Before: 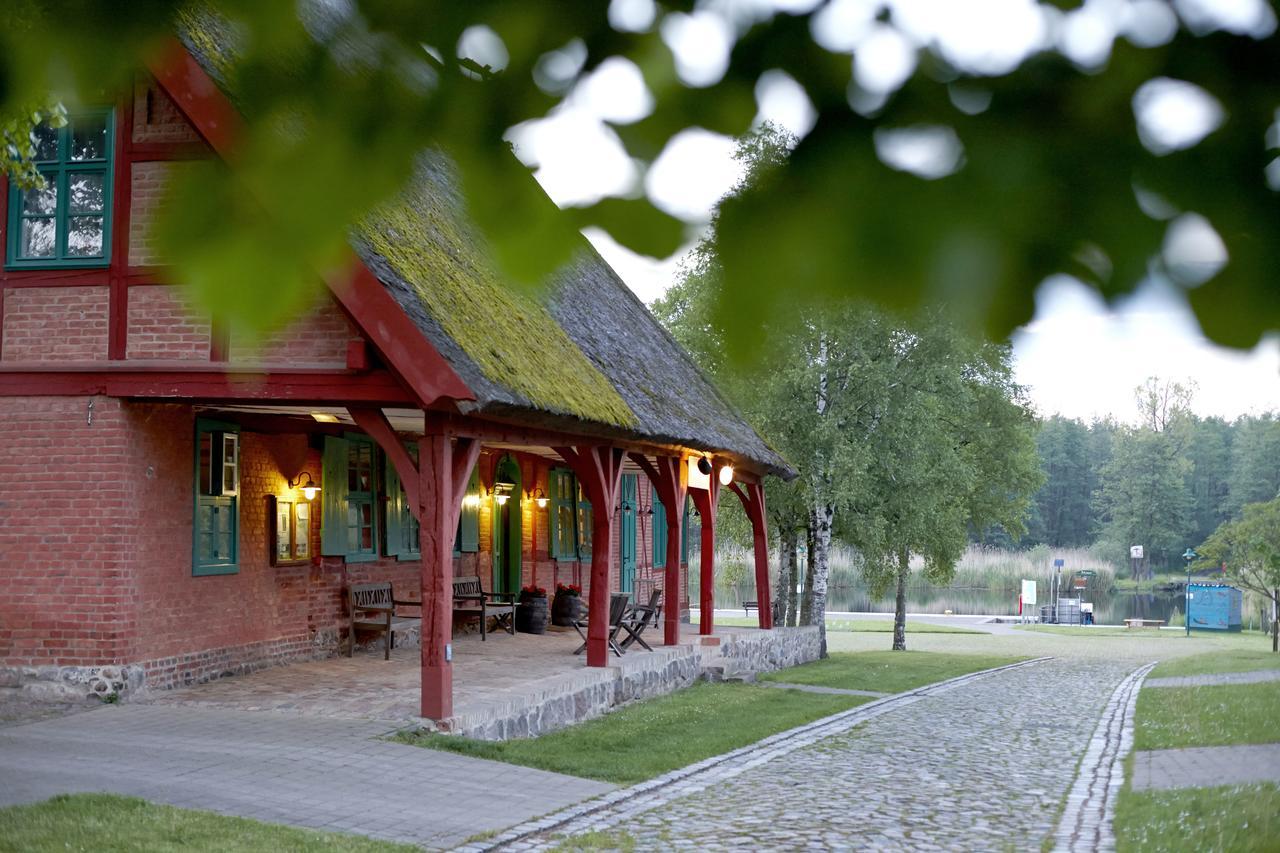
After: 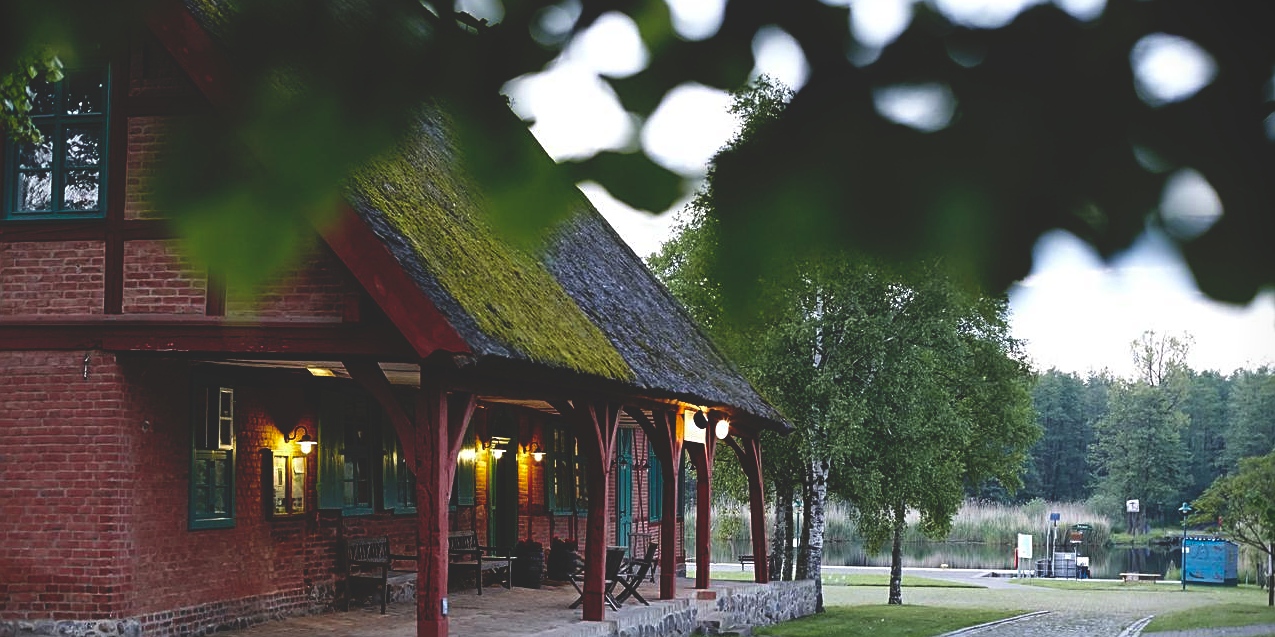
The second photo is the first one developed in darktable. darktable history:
crop: left 0.387%, top 5.469%, bottom 19.809%
base curve: curves: ch0 [(0, 0.02) (0.083, 0.036) (1, 1)], preserve colors none
vignetting: fall-off start 97.23%, saturation -0.024, center (-0.033, -0.042), width/height ratio 1.179, unbound false
sharpen: on, module defaults
